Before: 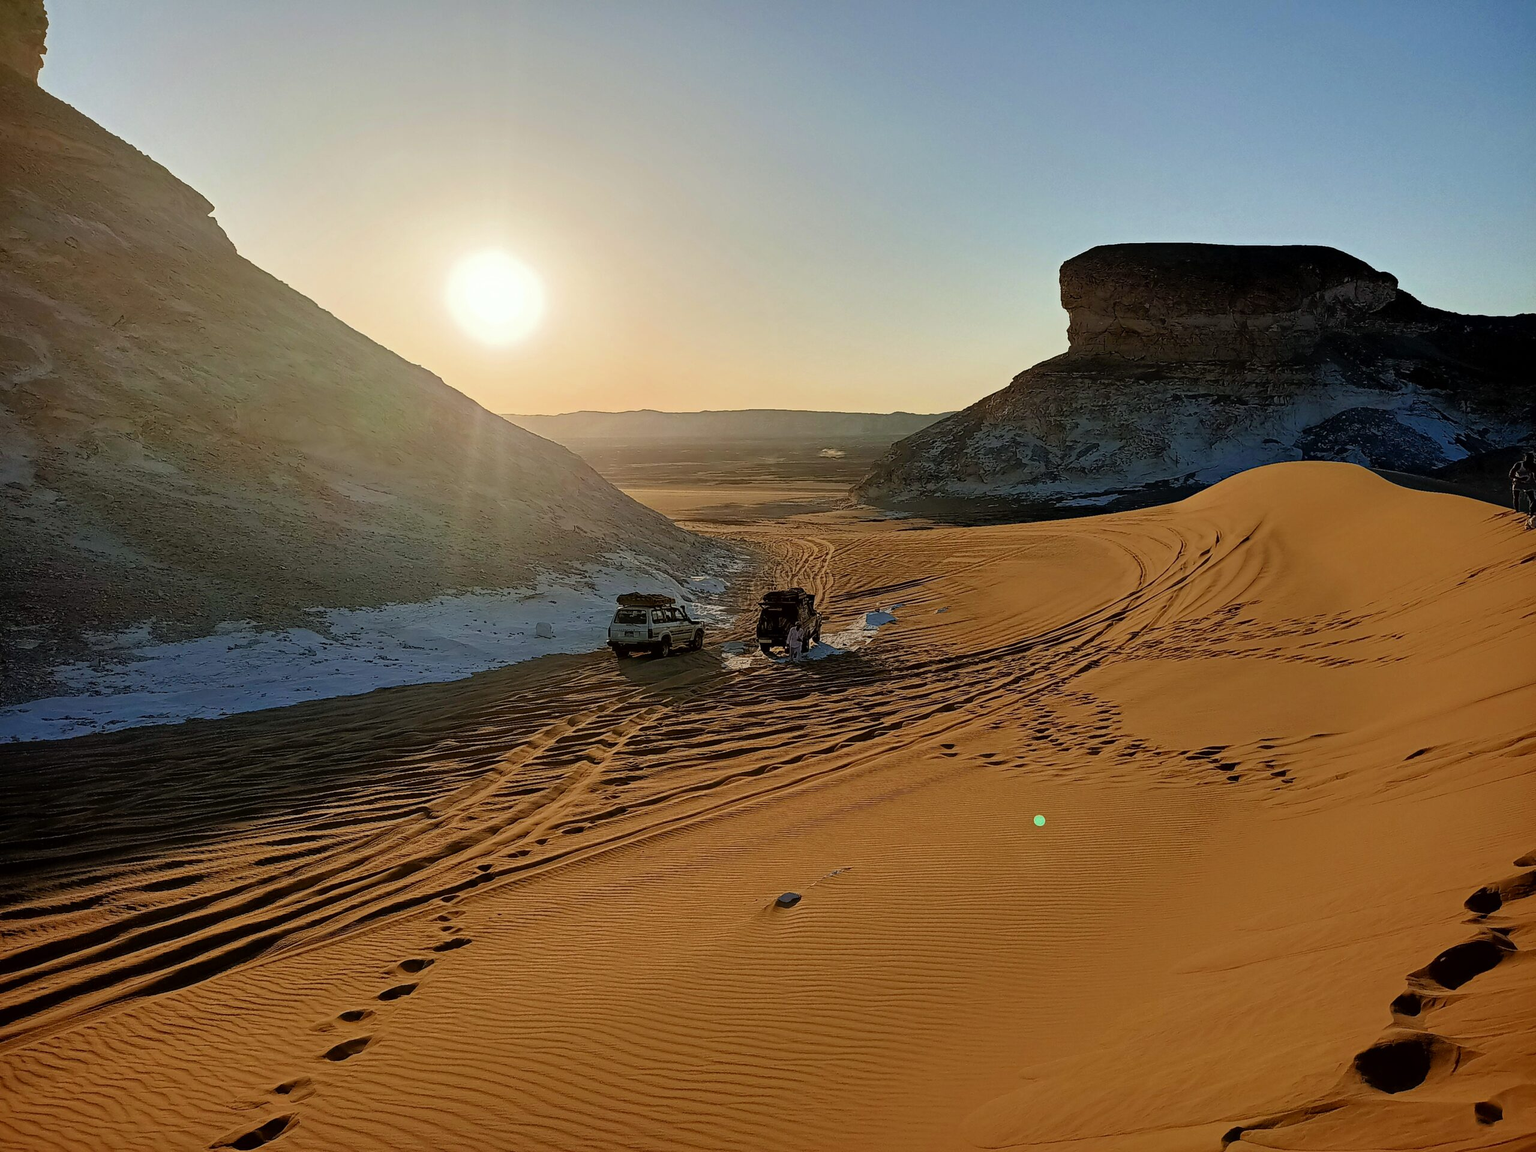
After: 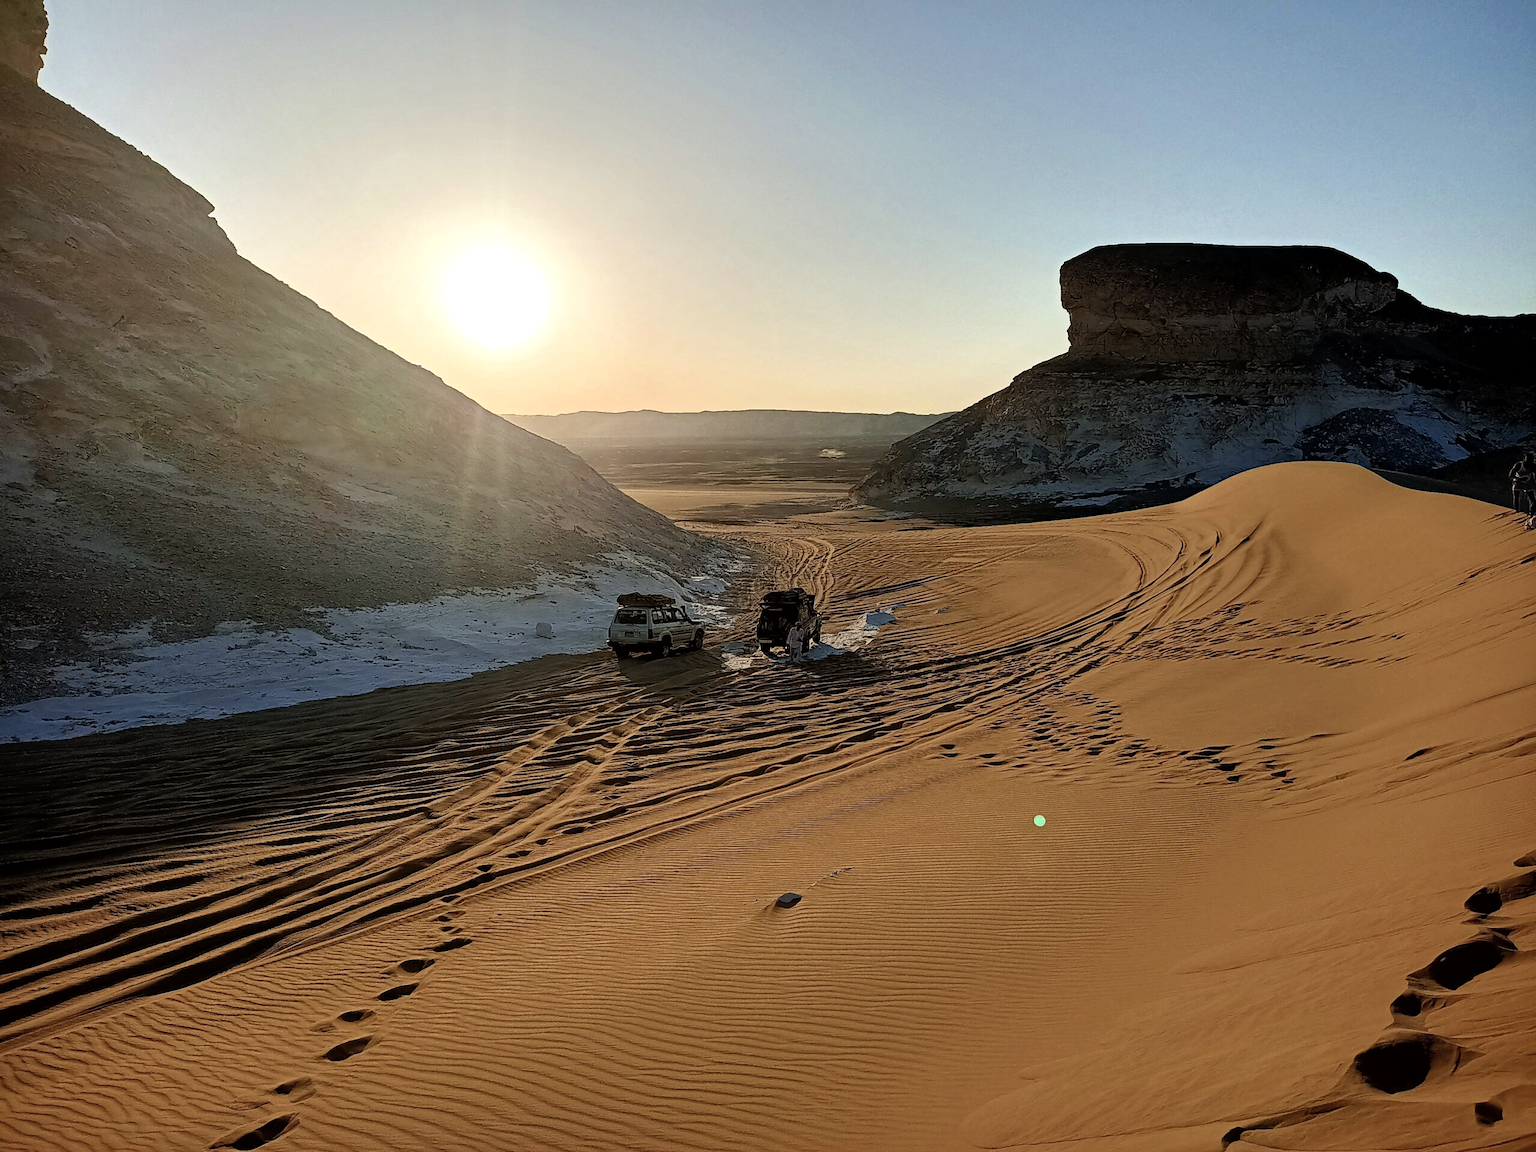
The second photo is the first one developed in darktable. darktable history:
local contrast: mode bilateral grid, contrast 10, coarseness 25, detail 115%, midtone range 0.2
color correction: saturation 0.8
tone equalizer: -8 EV -0.417 EV, -7 EV -0.389 EV, -6 EV -0.333 EV, -5 EV -0.222 EV, -3 EV 0.222 EV, -2 EV 0.333 EV, -1 EV 0.389 EV, +0 EV 0.417 EV, edges refinement/feathering 500, mask exposure compensation -1.57 EV, preserve details no
